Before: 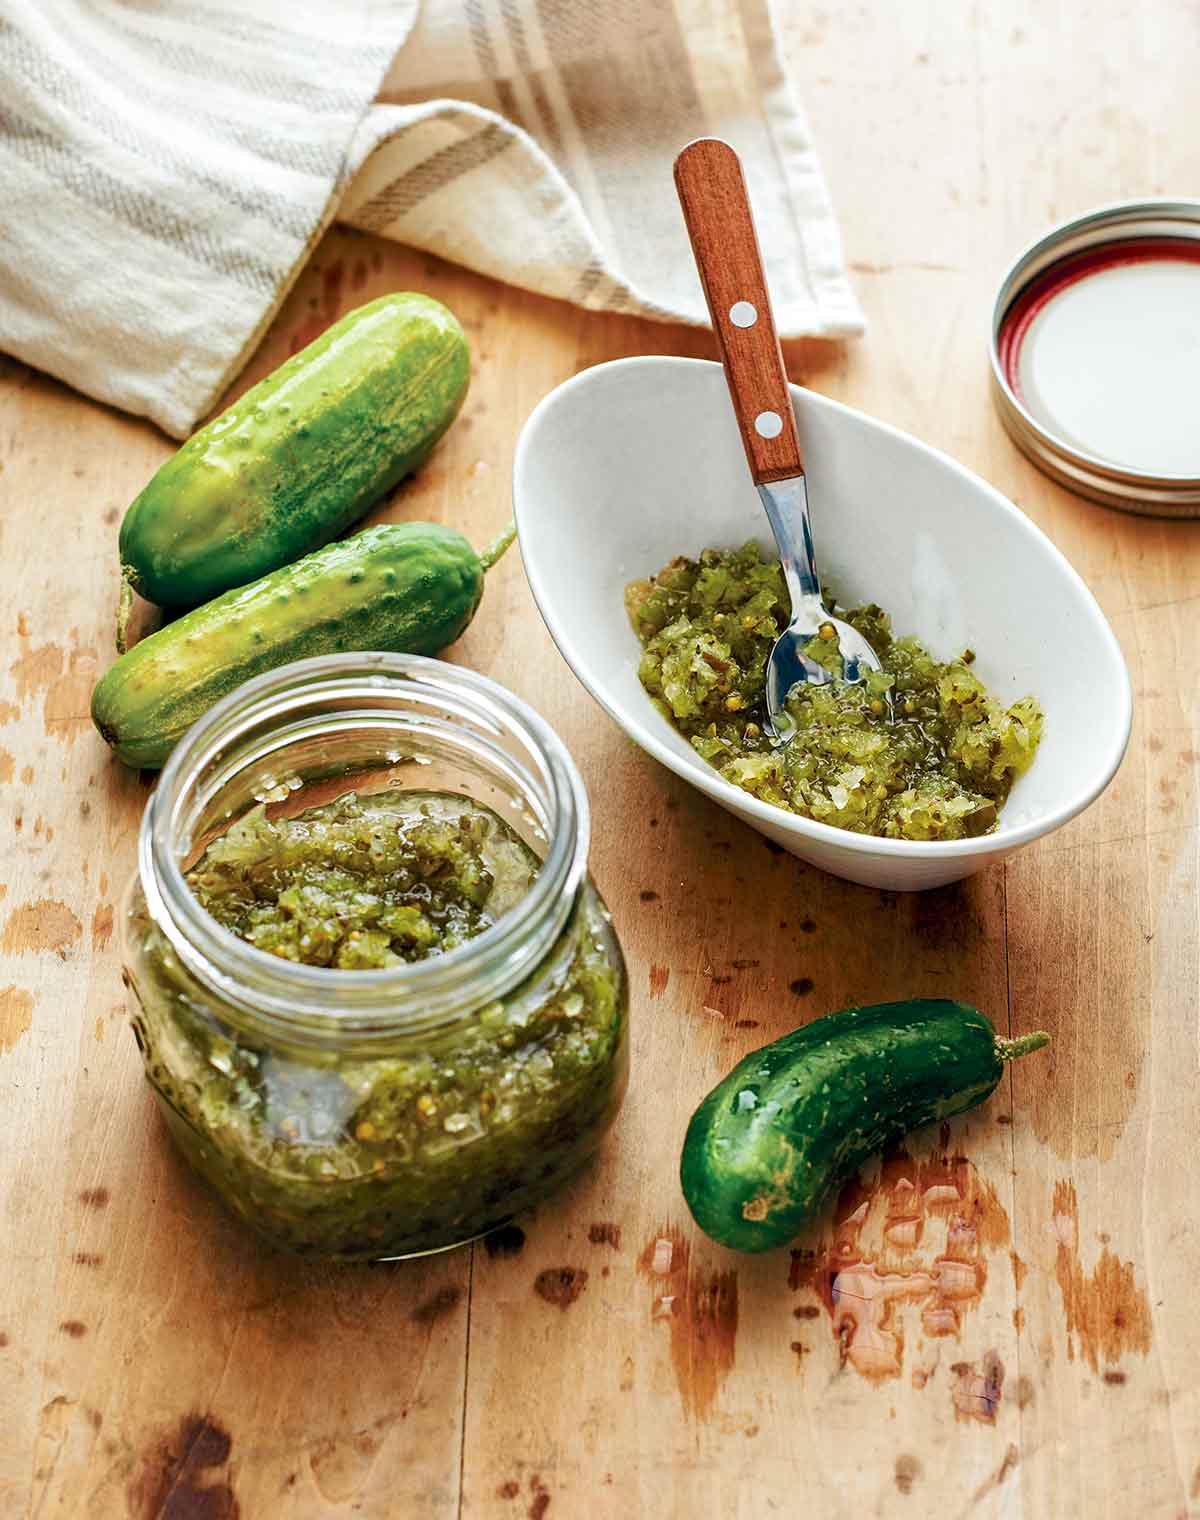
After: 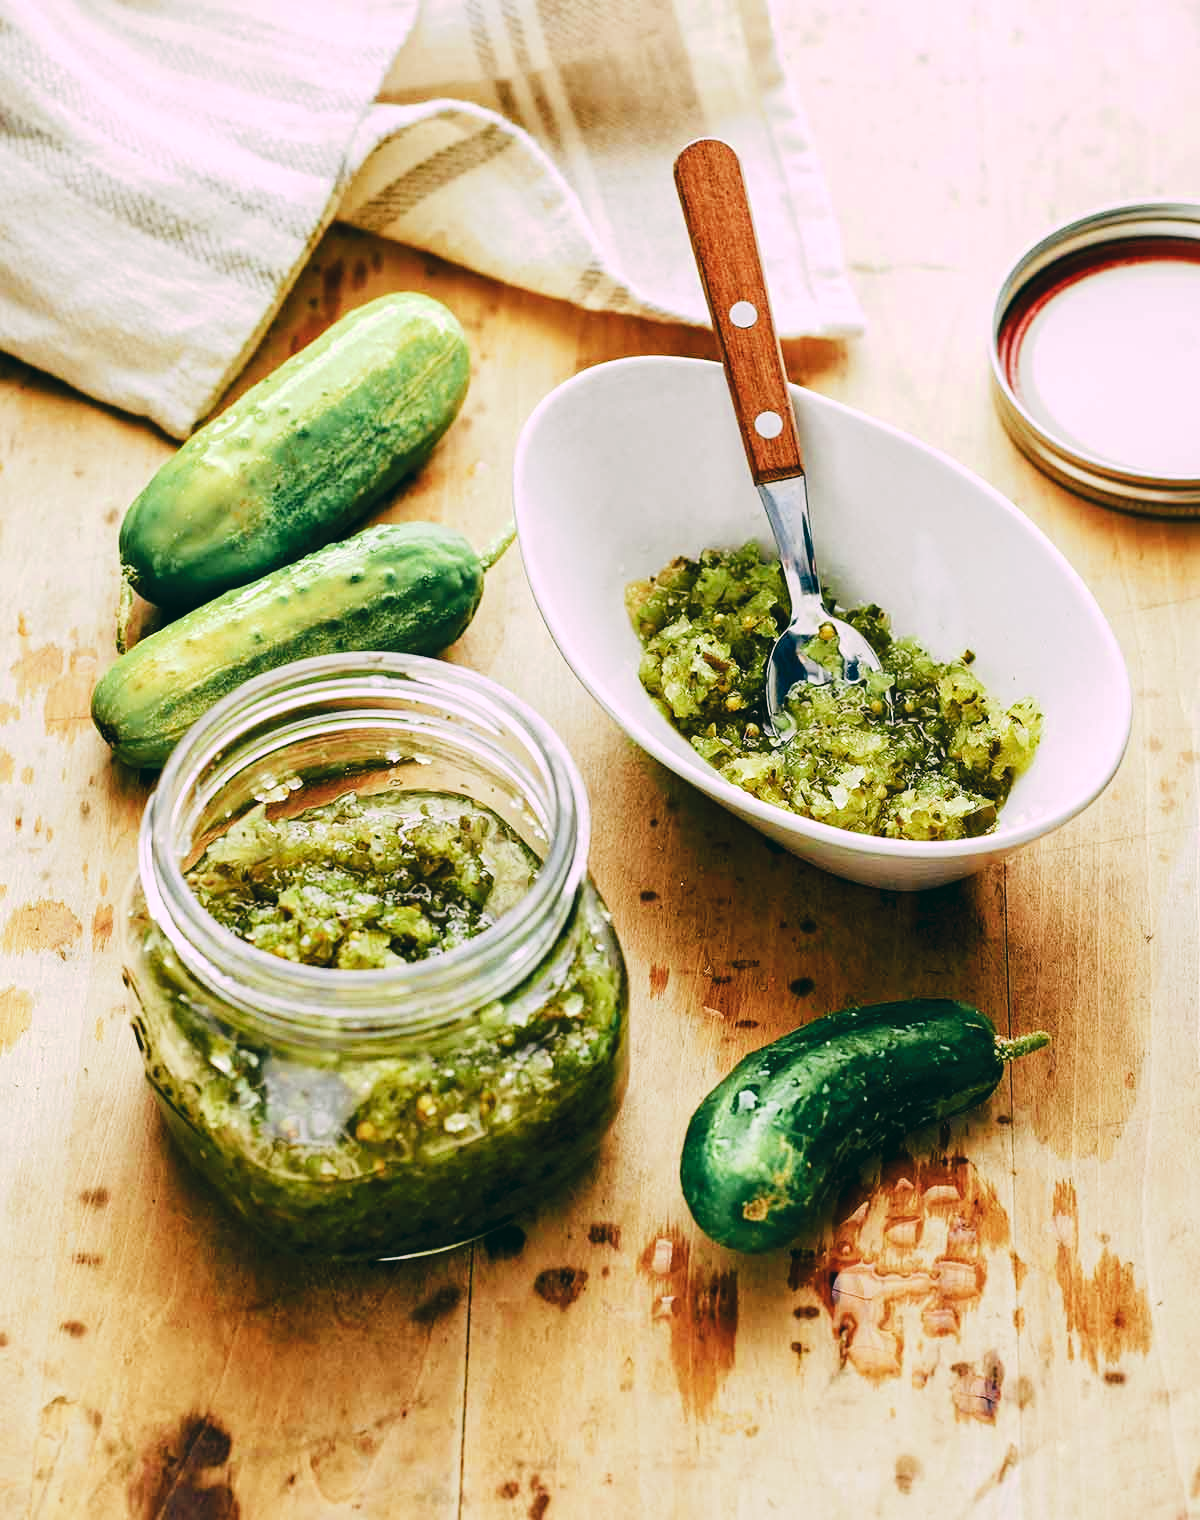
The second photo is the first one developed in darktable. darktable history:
tone curve: curves: ch0 [(0, 0) (0.003, 0.042) (0.011, 0.043) (0.025, 0.047) (0.044, 0.059) (0.069, 0.07) (0.1, 0.085) (0.136, 0.107) (0.177, 0.139) (0.224, 0.185) (0.277, 0.258) (0.335, 0.34) (0.399, 0.434) (0.468, 0.526) (0.543, 0.623) (0.623, 0.709) (0.709, 0.794) (0.801, 0.866) (0.898, 0.919) (1, 1)], preserve colors none
color look up table: target L [101.83, 98.42, 91.95, 85.73, 75.63, 70.49, 70.93, 70.28, 52.98, 50.78, 25.52, 201.25, 84.61, 80.57, 70.53, 60.46, 57.16, 61.27, 55.58, 49.46, 47.46, 43.63, 30.27, 24.55, 23.4, 9.722, 96.53, 76.55, 75.72, 63.94, 64.26, 58.74, 53.73, 48.64, 56.46, 38.37, 34.04, 34.18, 17.13, 18.76, 14.32, 92.32, 89.39, 69.79, 63.56, 66.14, 42.12, 32.62, 12.25], target a [-2.765, -26.35, -29.57, -18.59, -18.45, -1.486, -51.64, -24.48, -43.2, -21.07, -22.07, 0, 12.03, 4.698, 26.91, 39.76, 31.22, 6.415, 50.34, 68.12, 55.93, 24.29, 2.74, 29.41, -5.442, 13.09, 15.28, 9.616, 29.72, 24.97, 50.47, 63.94, 15.19, 5.965, 55.41, 51.42, 32.91, 45.98, 9.613, 24.72, 18.91, -26.34, -21.1, -1.169, -6.884, -27.02, -8.6, -12.74, -20.31], target b [14.68, 38.44, 16.85, 7.01, 21.95, 9.504, 40.33, 56.2, 32.87, 36.59, 14.37, -0.001, 23.11, 59.33, 47.77, 56.39, 18.74, 35.76, 41.97, 16.17, 50.05, 41.96, 2.315, 32.59, 23.11, 11.57, -7.29, -8.373, -2.279, -33.62, -7.483, -30.61, -58.19, -12.93, -50.29, -15.96, 2.116, -48.41, -30.53, -43.98, -17.83, -3.404, -18.68, -31.82, -11.45, 0.684, -31, -11.76, -6.171], num patches 49
